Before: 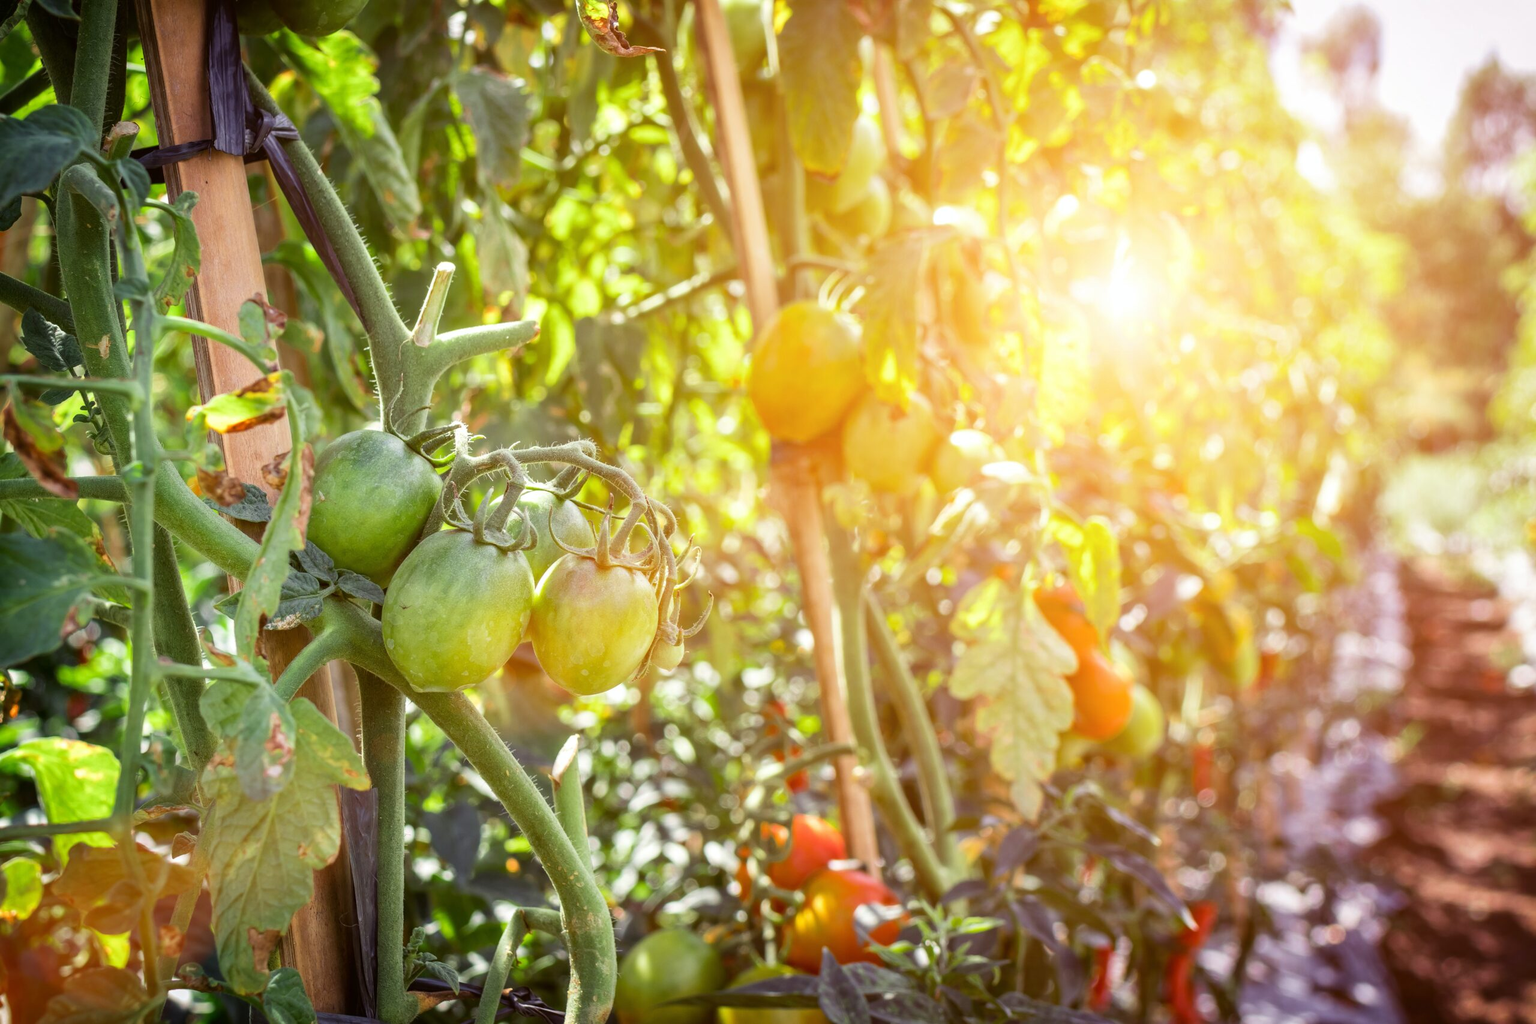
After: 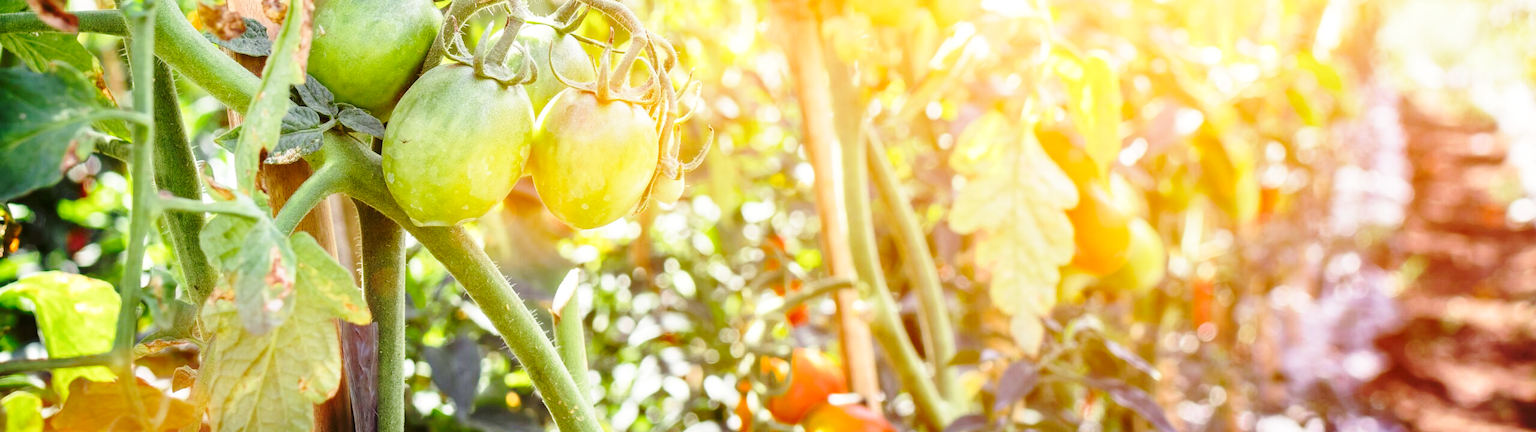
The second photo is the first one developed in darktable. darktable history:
base curve: curves: ch0 [(0, 0) (0.032, 0.037) (0.105, 0.228) (0.435, 0.76) (0.856, 0.983) (1, 1)], preserve colors none
crop: top 45.551%, bottom 12.262%
